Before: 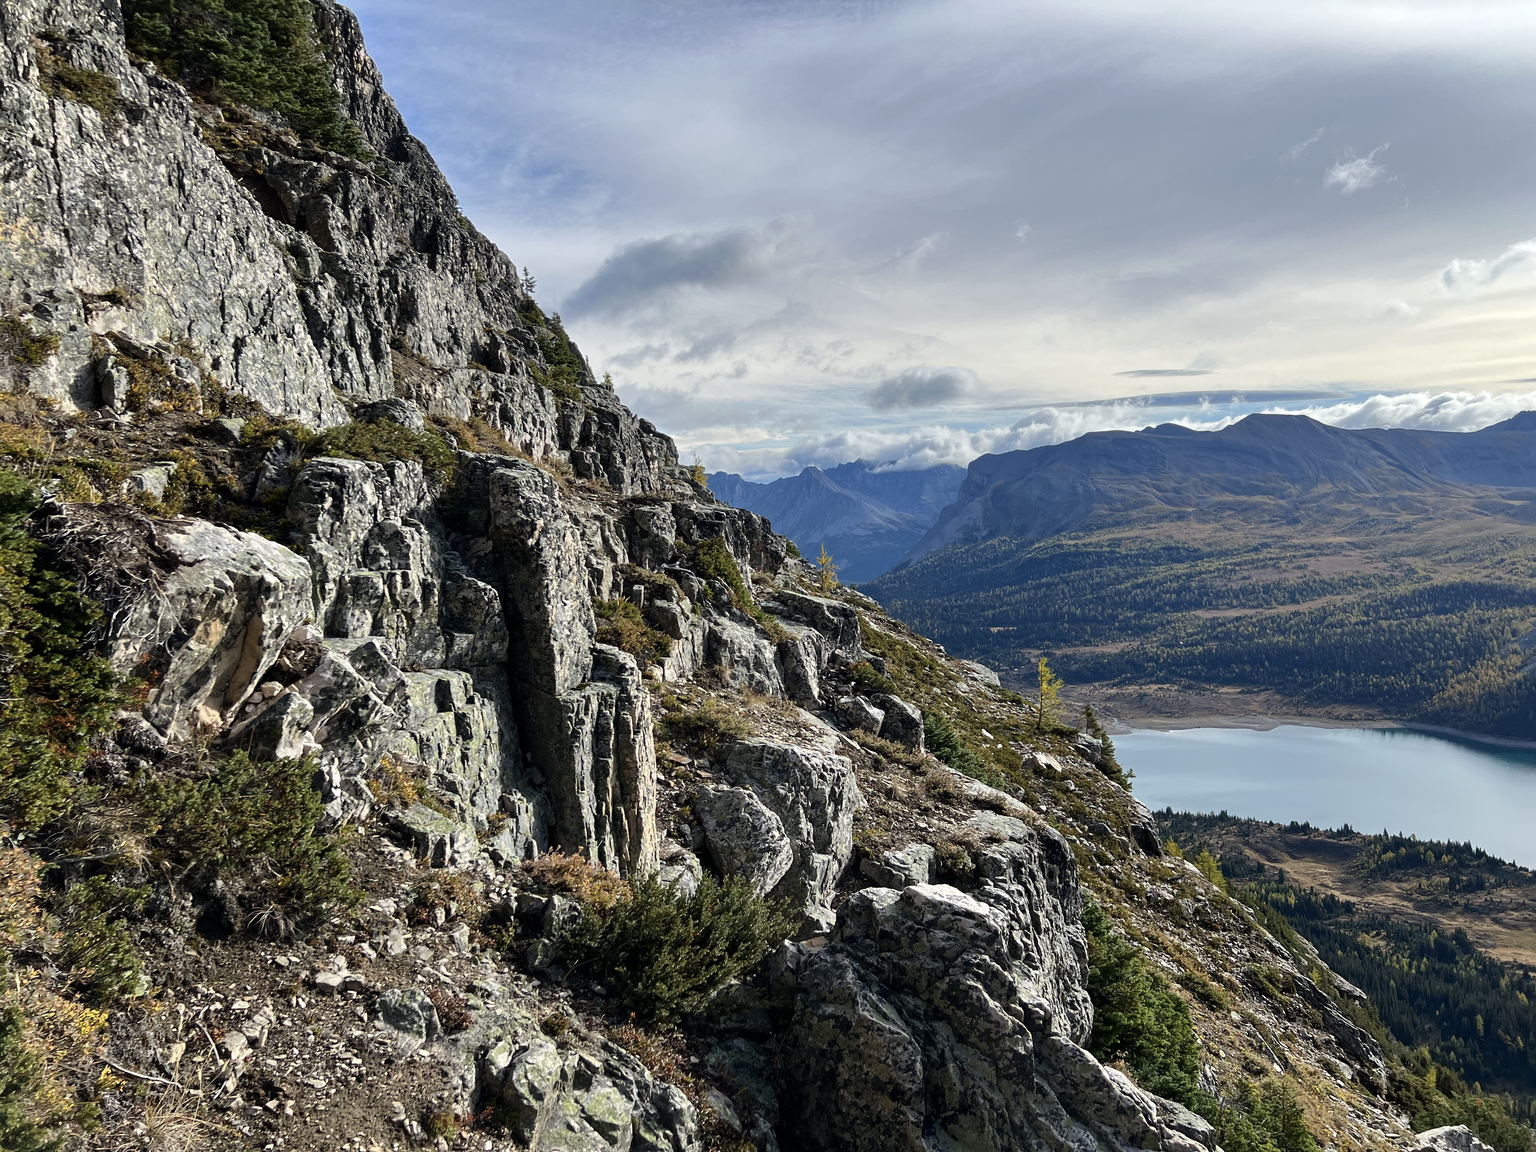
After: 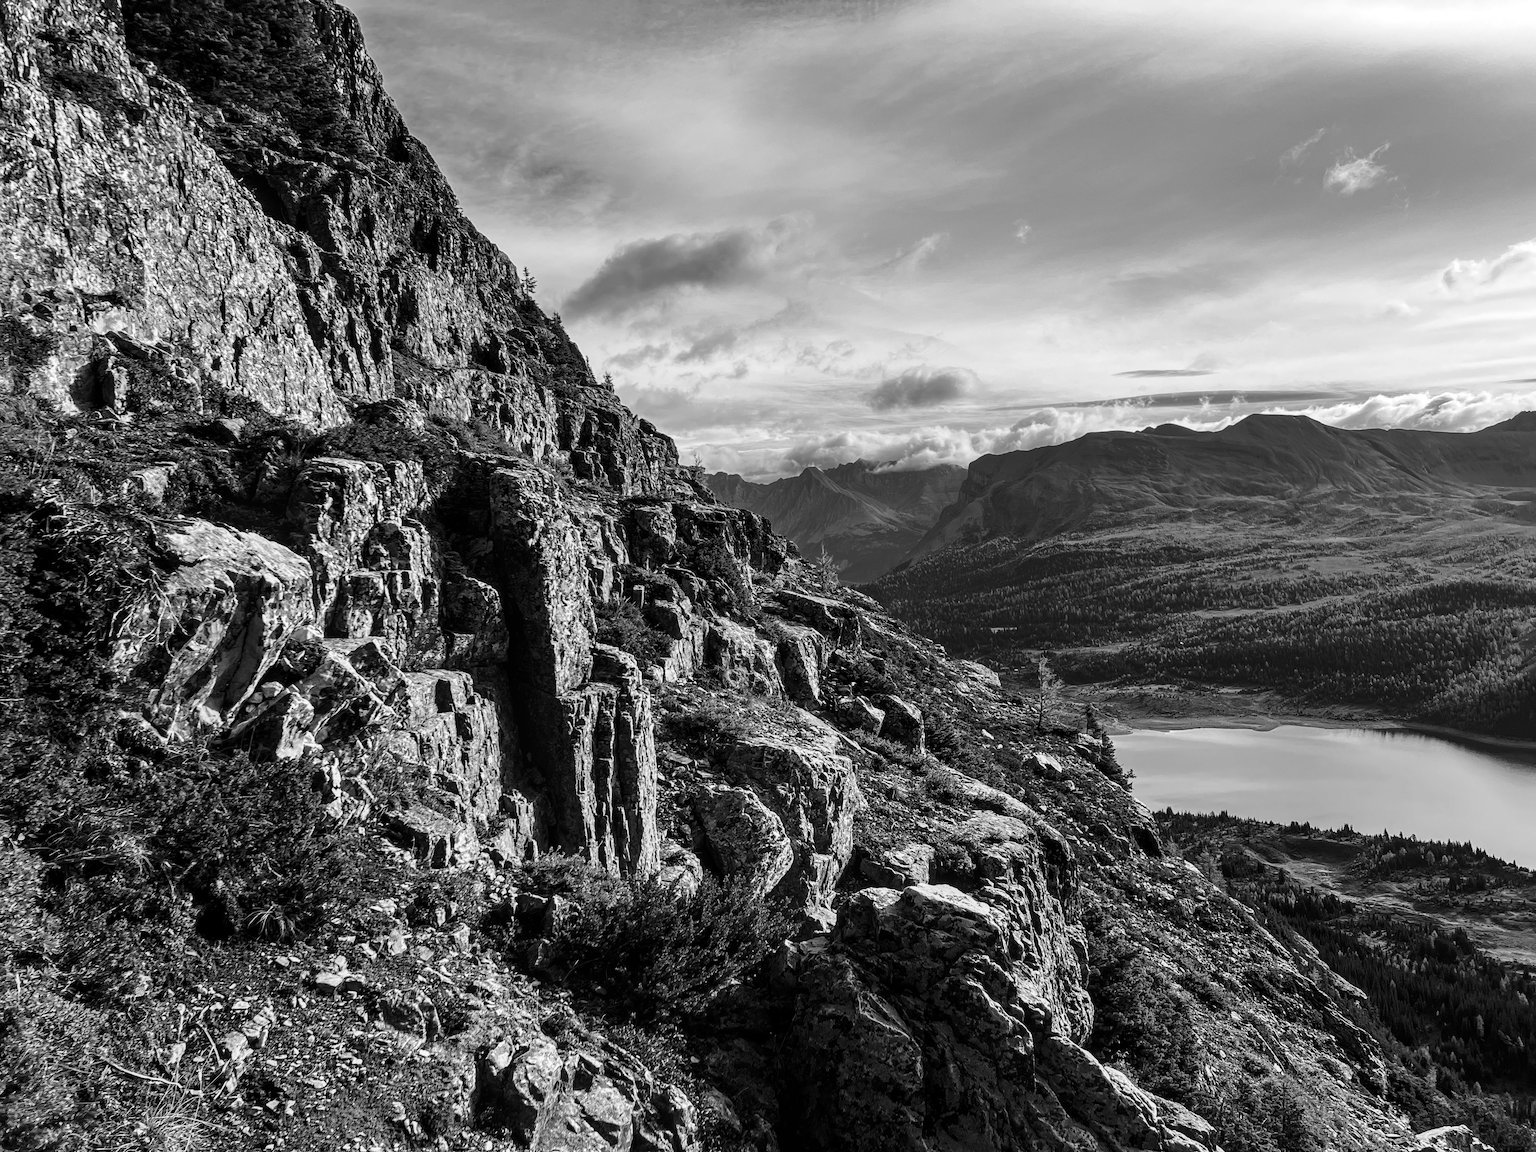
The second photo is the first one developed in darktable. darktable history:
contrast brightness saturation: contrast 0.19, brightness -0.11, saturation 0.21
monochrome: a -11.7, b 1.62, size 0.5, highlights 0.38
local contrast: on, module defaults
